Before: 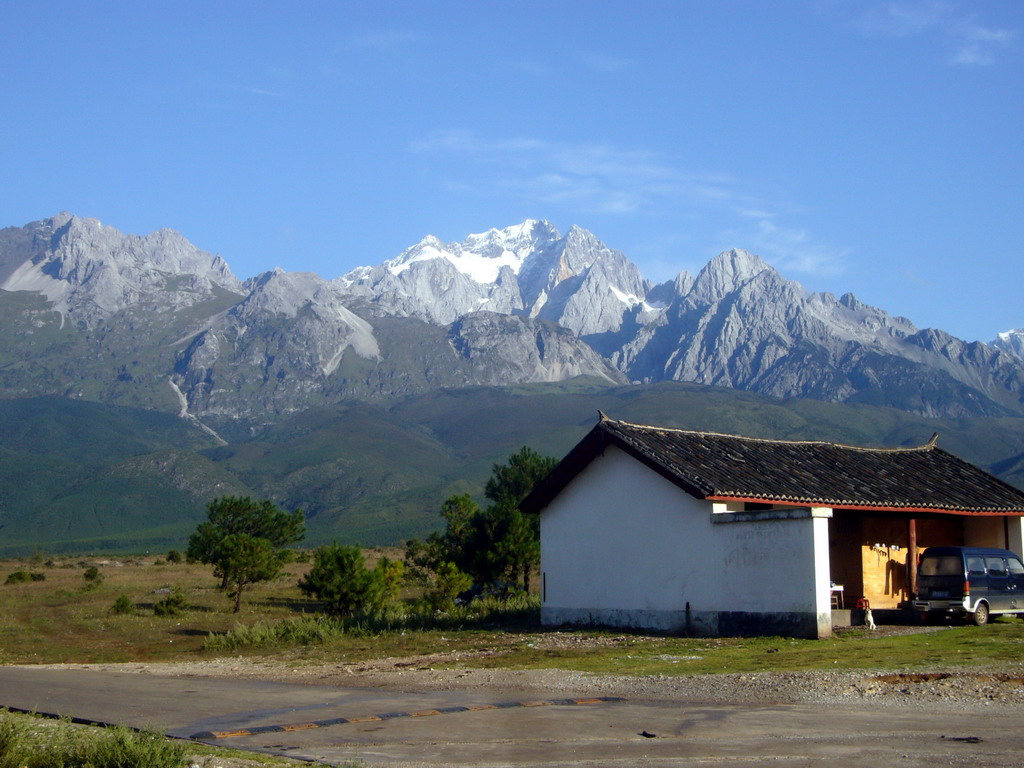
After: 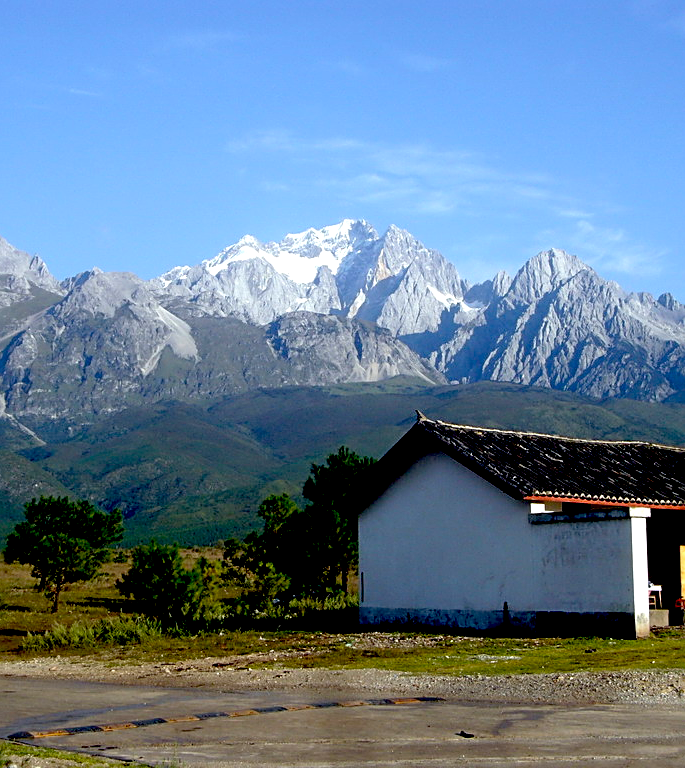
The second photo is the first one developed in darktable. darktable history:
sharpen: on, module defaults
crop and rotate: left 17.78%, right 15.297%
exposure: black level correction 0.032, exposure 0.31 EV, compensate highlight preservation false
